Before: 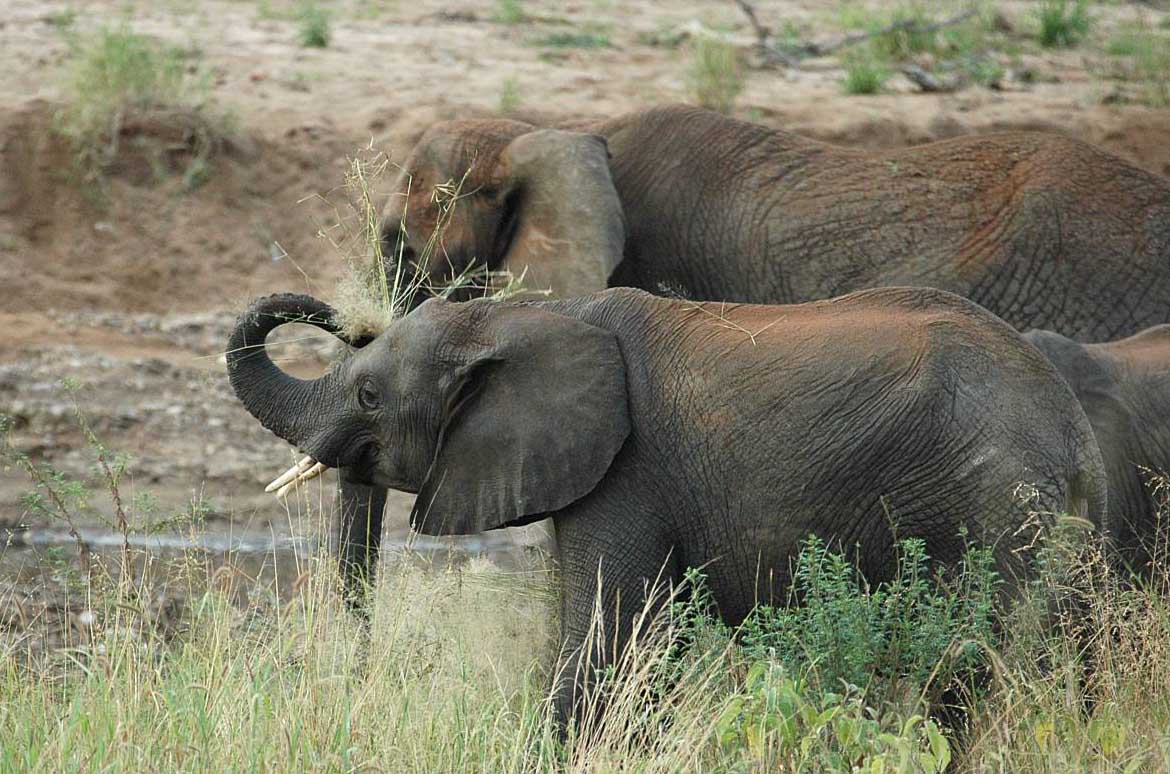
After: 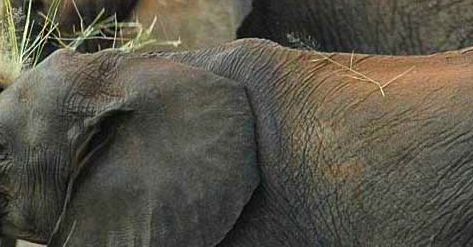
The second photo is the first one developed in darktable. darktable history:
crop: left 31.751%, top 32.172%, right 27.8%, bottom 35.83%
color balance rgb: perceptual saturation grading › global saturation 25%, global vibrance 20%
